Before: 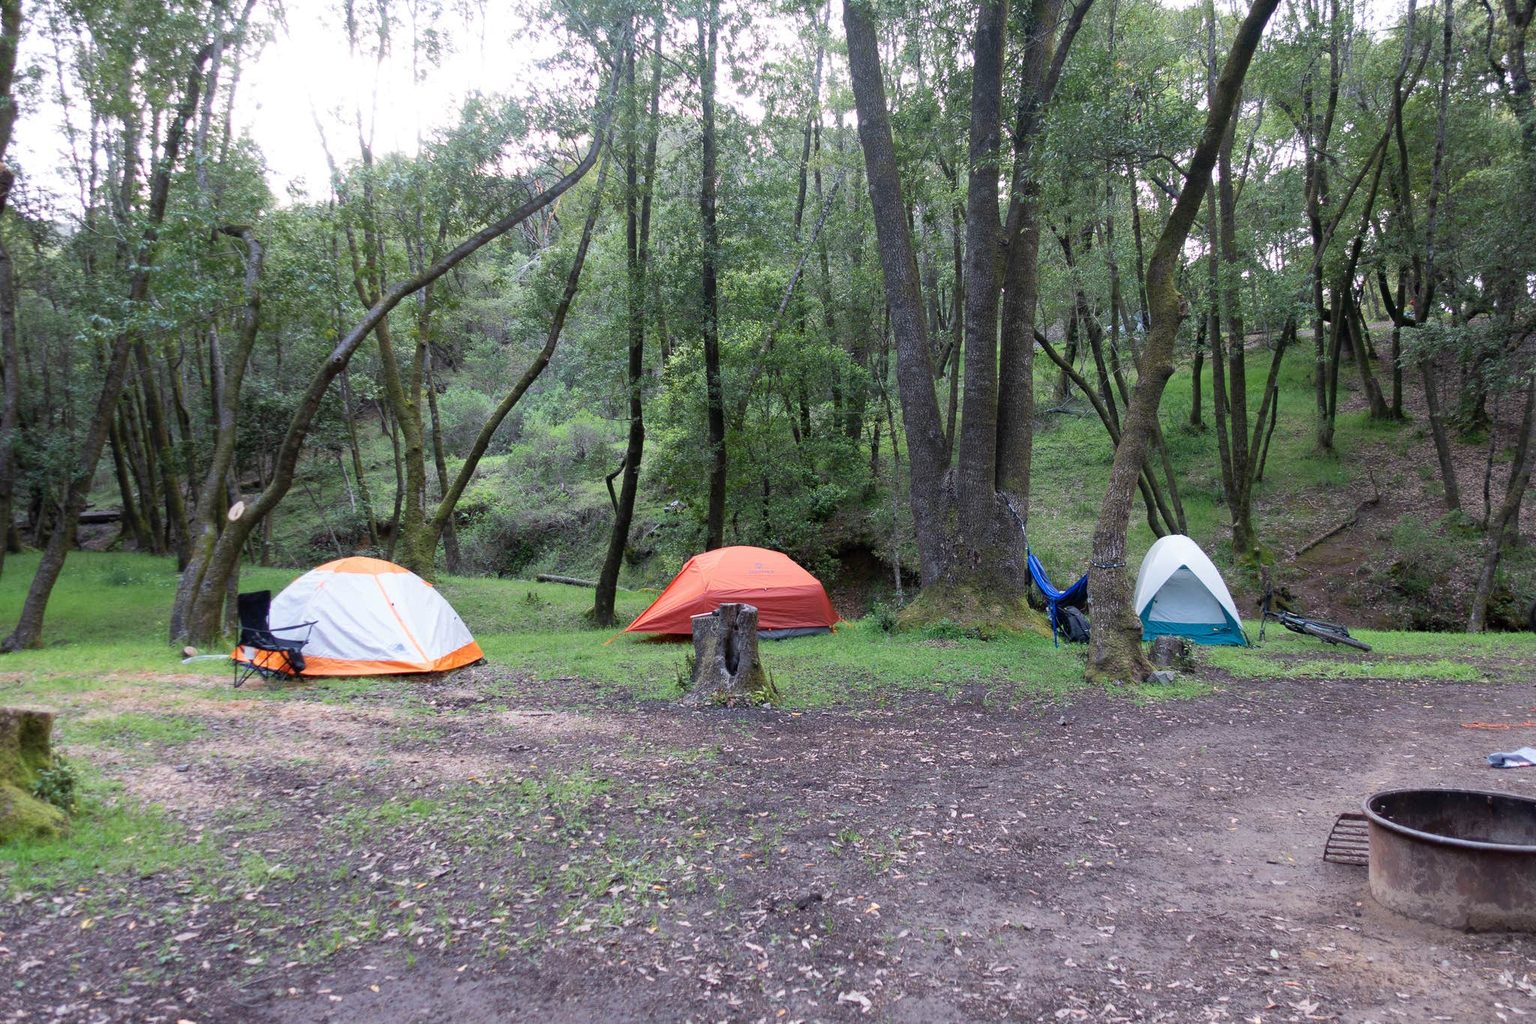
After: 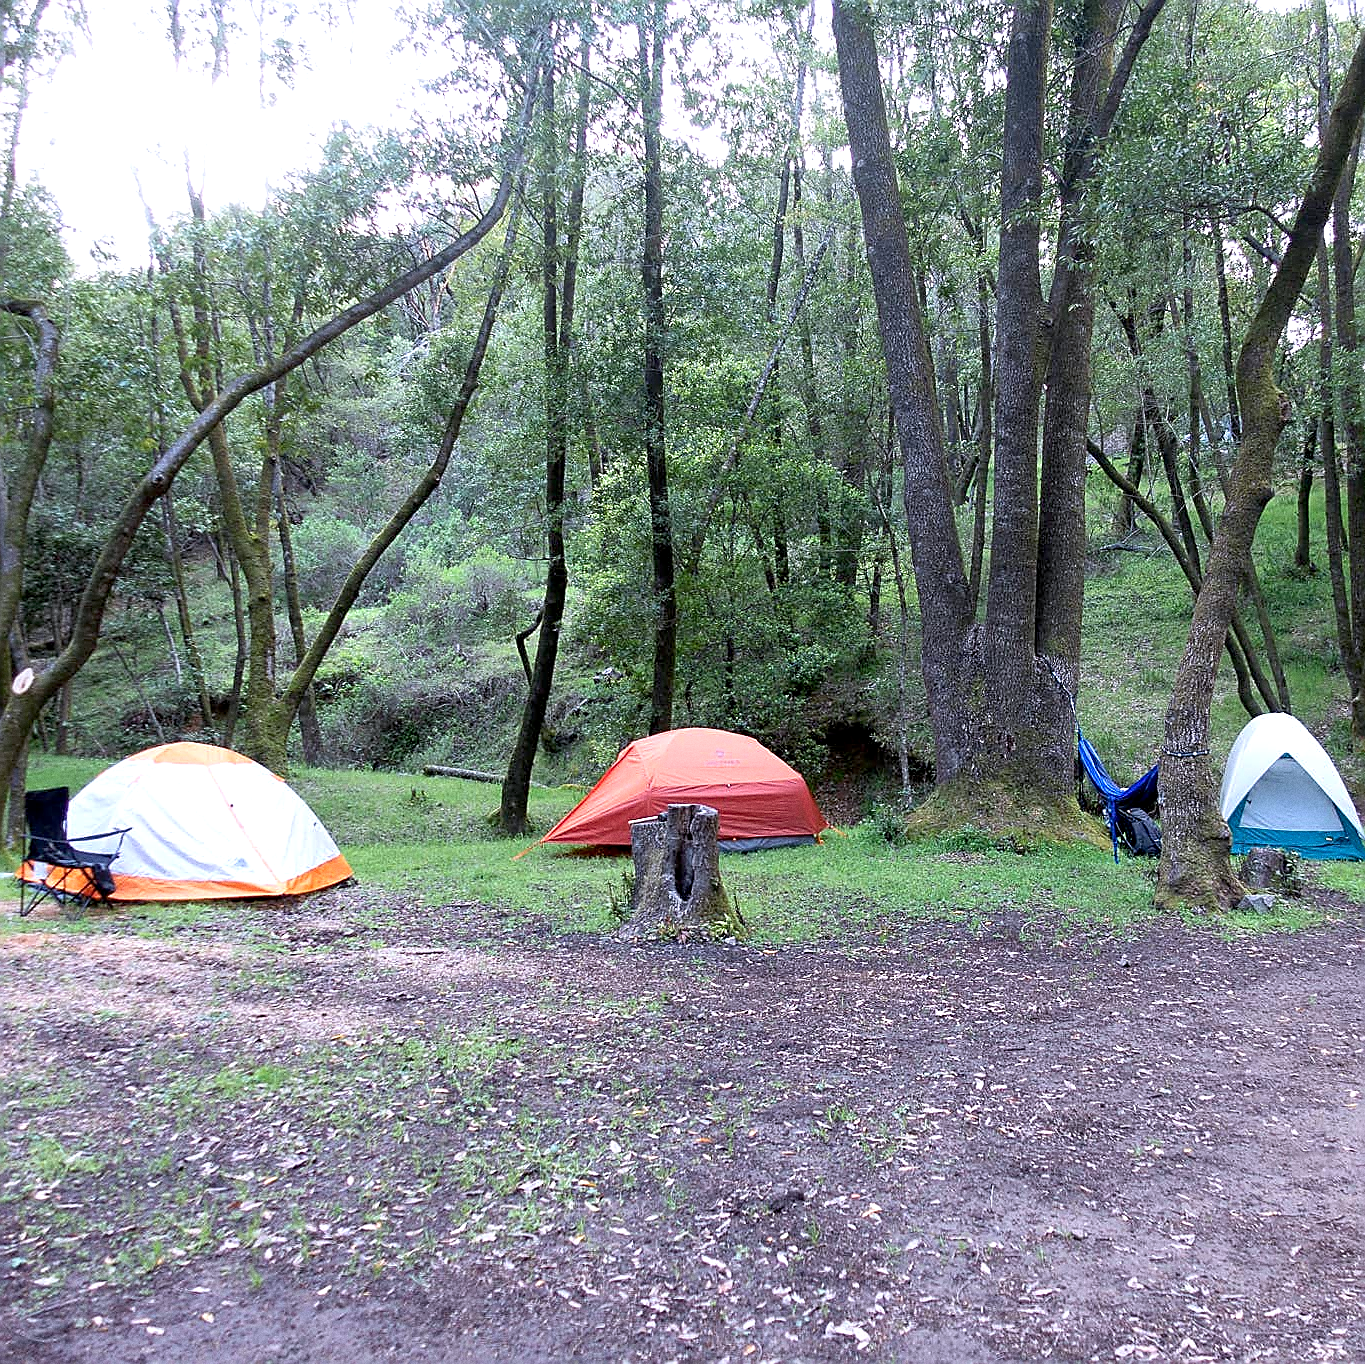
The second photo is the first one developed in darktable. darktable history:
sharpen: radius 1.4, amount 1.25, threshold 0.7
crop and rotate: left 14.292%, right 19.041%
color calibration: illuminant as shot in camera, x 0.358, y 0.373, temperature 4628.91 K
exposure: black level correction 0.005, exposure 0.417 EV, compensate highlight preservation false
grain: on, module defaults
